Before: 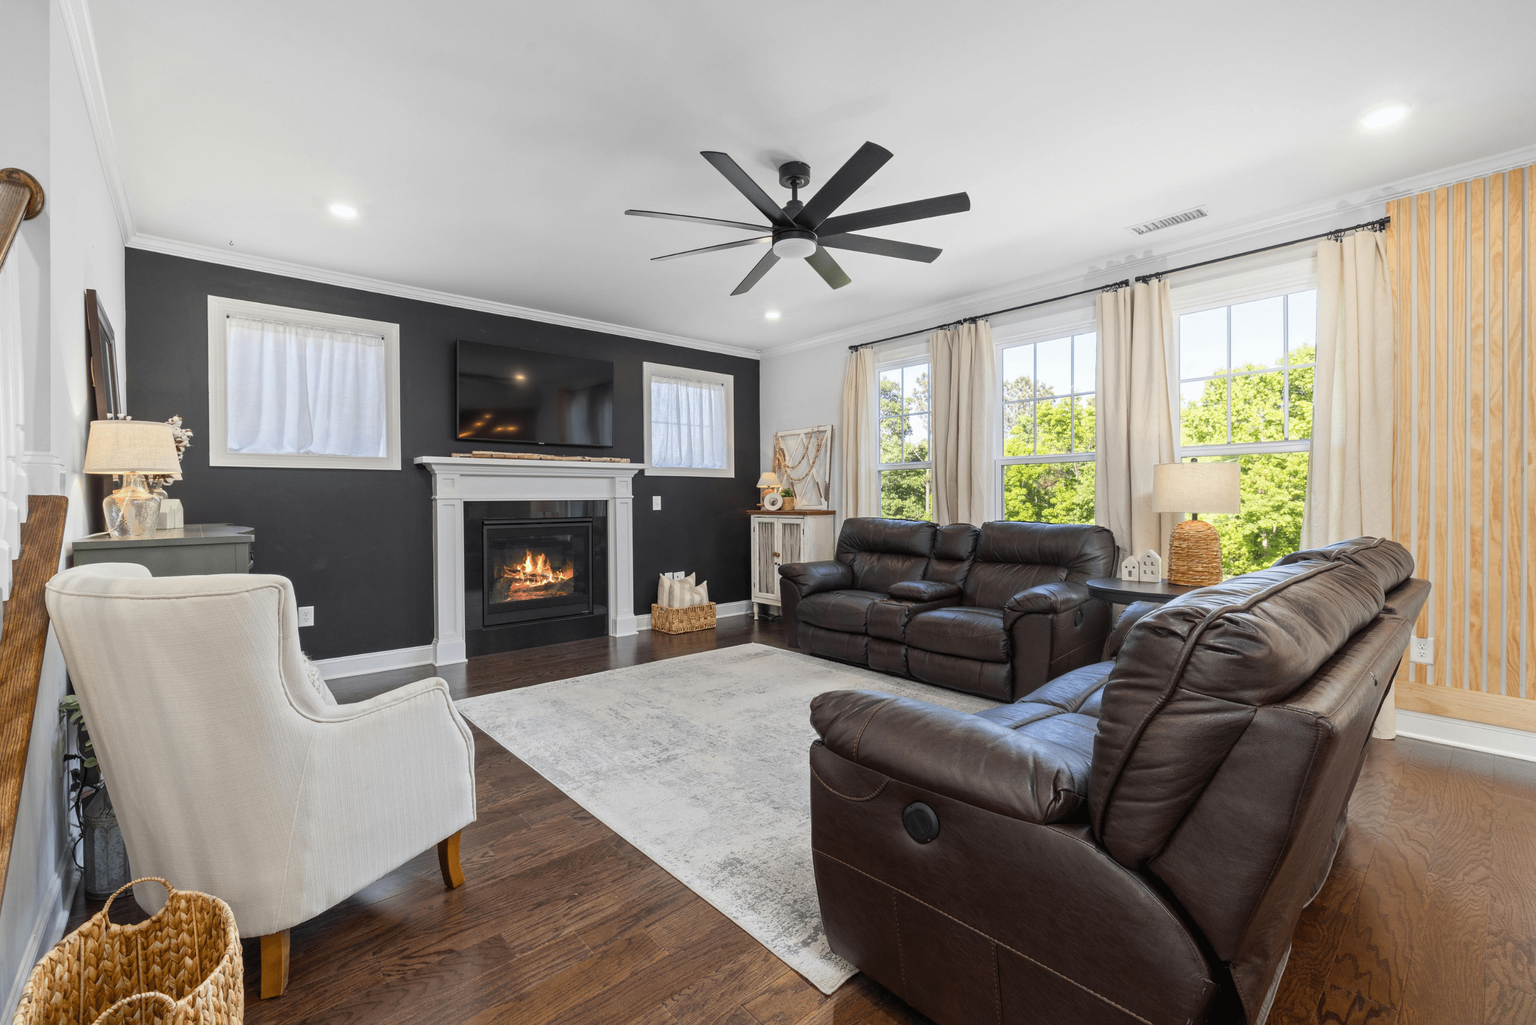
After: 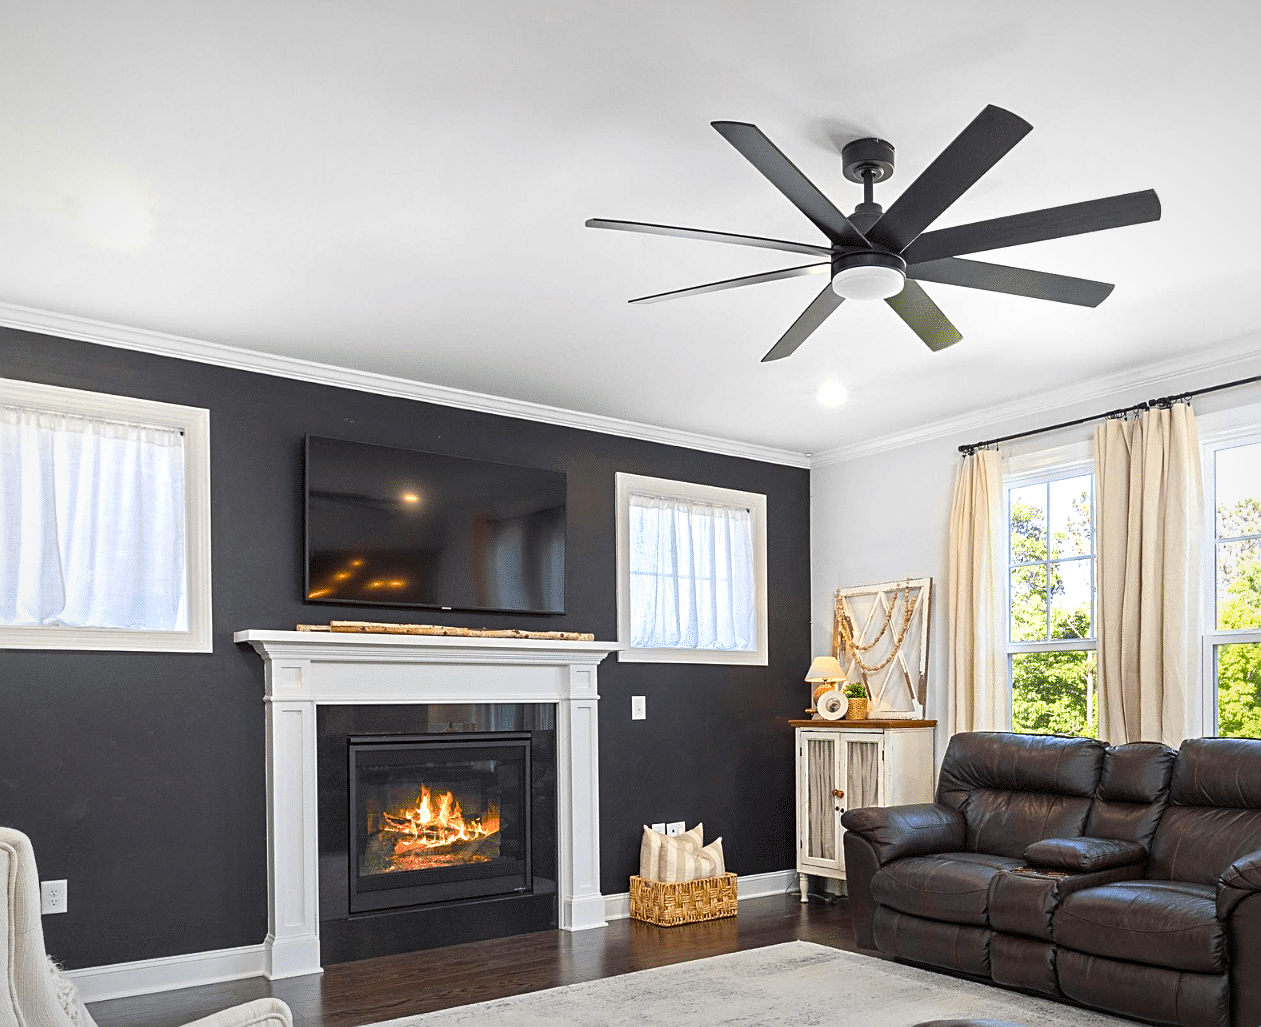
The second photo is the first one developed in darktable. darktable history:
crop: left 17.835%, top 7.675%, right 32.881%, bottom 32.213%
exposure: black level correction 0.001, exposure 0.5 EV, compensate exposure bias true, compensate highlight preservation false
vignetting: fall-off radius 100%, width/height ratio 1.337
velvia: strength 32%, mid-tones bias 0.2
sharpen: on, module defaults
